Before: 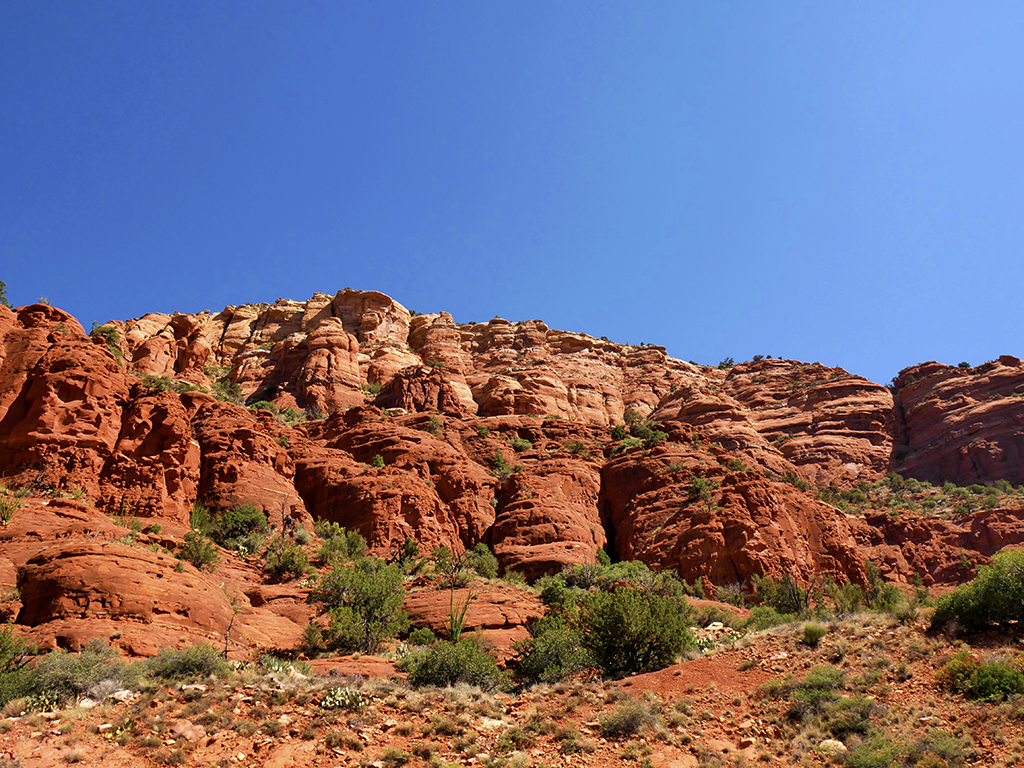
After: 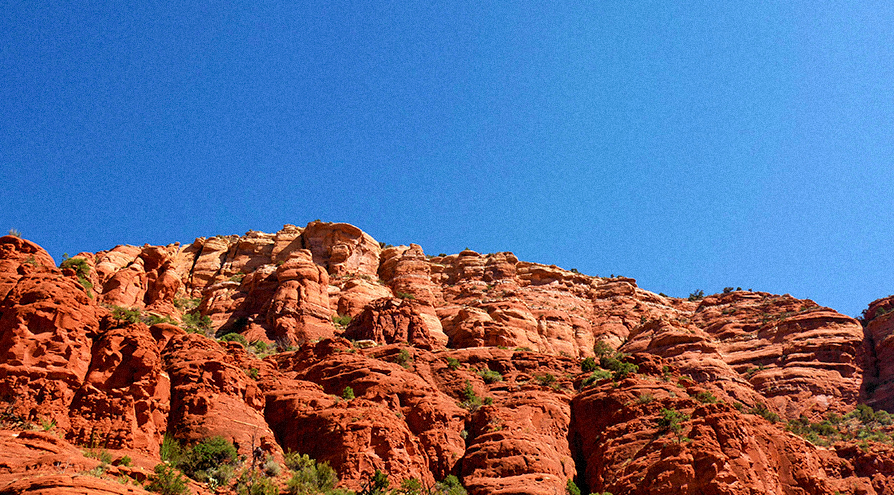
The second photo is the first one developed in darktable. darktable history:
crop: left 3.015%, top 8.969%, right 9.647%, bottom 26.457%
grain: mid-tones bias 0%
